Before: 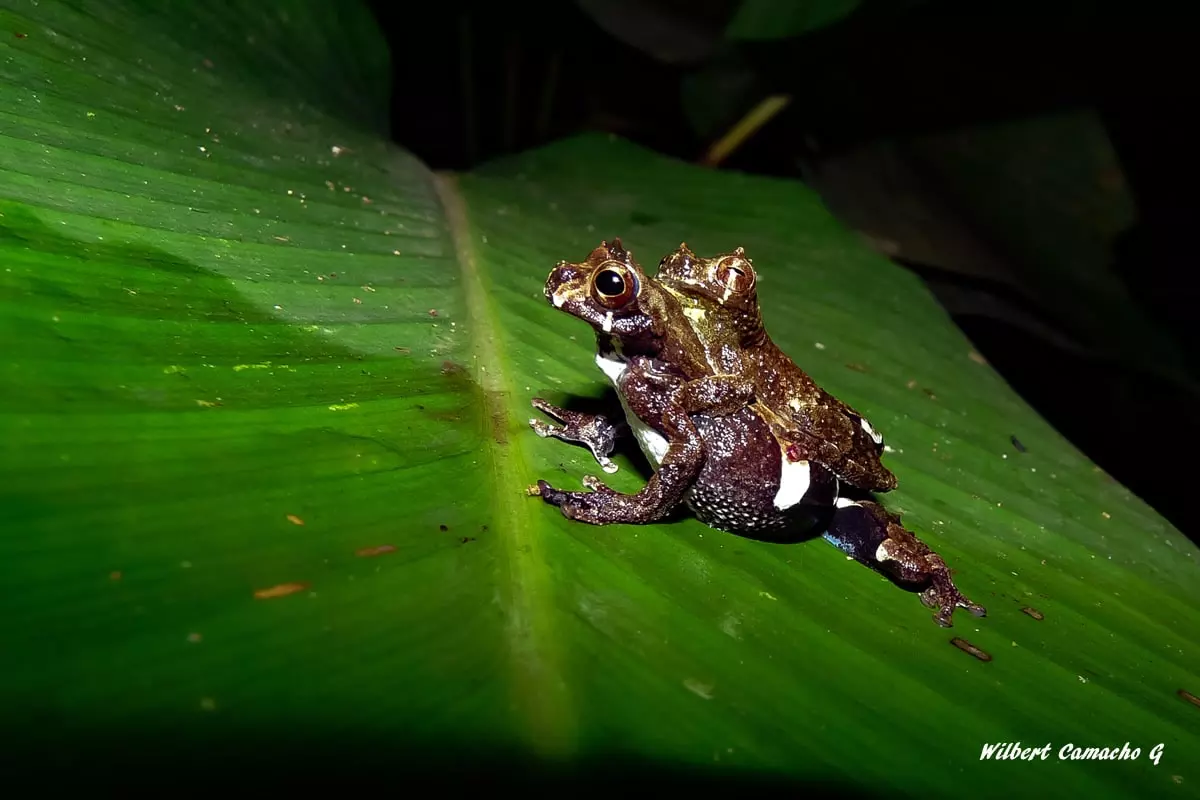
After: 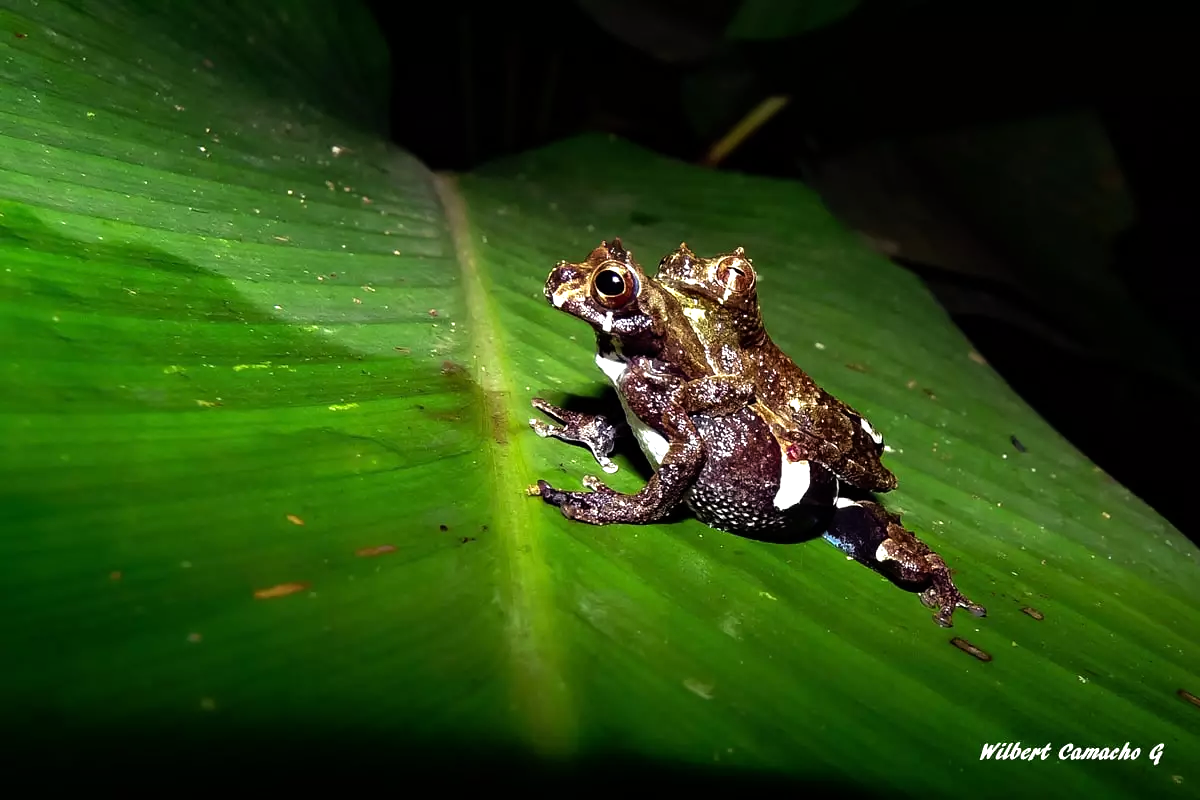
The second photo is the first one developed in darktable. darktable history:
tone equalizer: -8 EV -0.758 EV, -7 EV -0.697 EV, -6 EV -0.578 EV, -5 EV -0.394 EV, -3 EV 0.38 EV, -2 EV 0.6 EV, -1 EV 0.696 EV, +0 EV 0.722 EV
